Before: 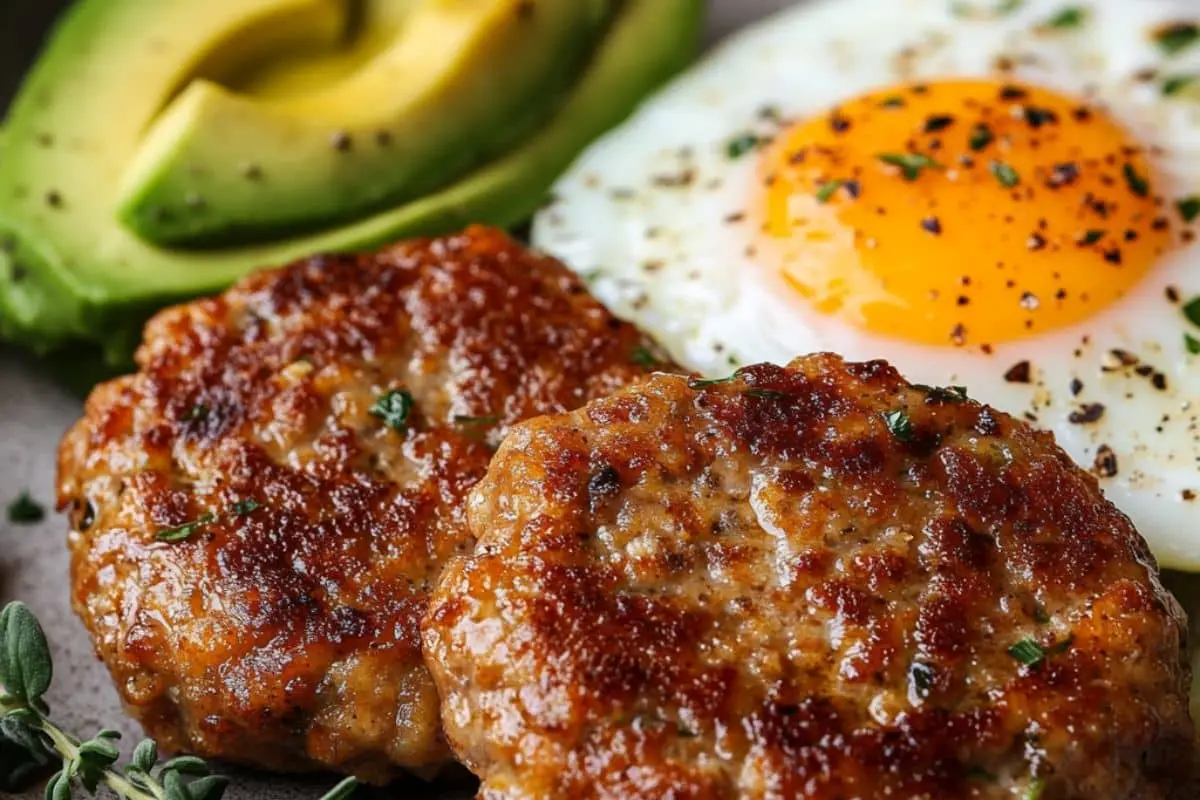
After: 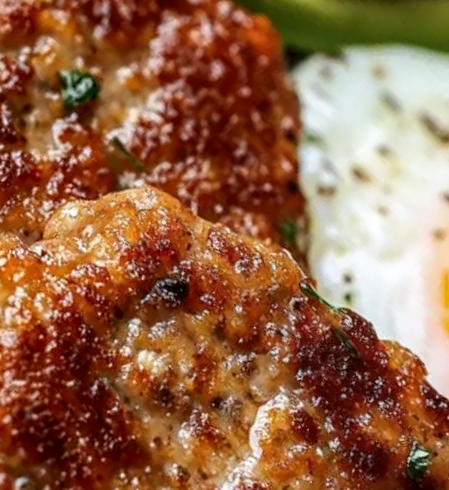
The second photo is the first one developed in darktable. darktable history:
local contrast: detail 130%
crop and rotate: angle -45.89°, top 16.306%, right 1.007%, bottom 11.603%
